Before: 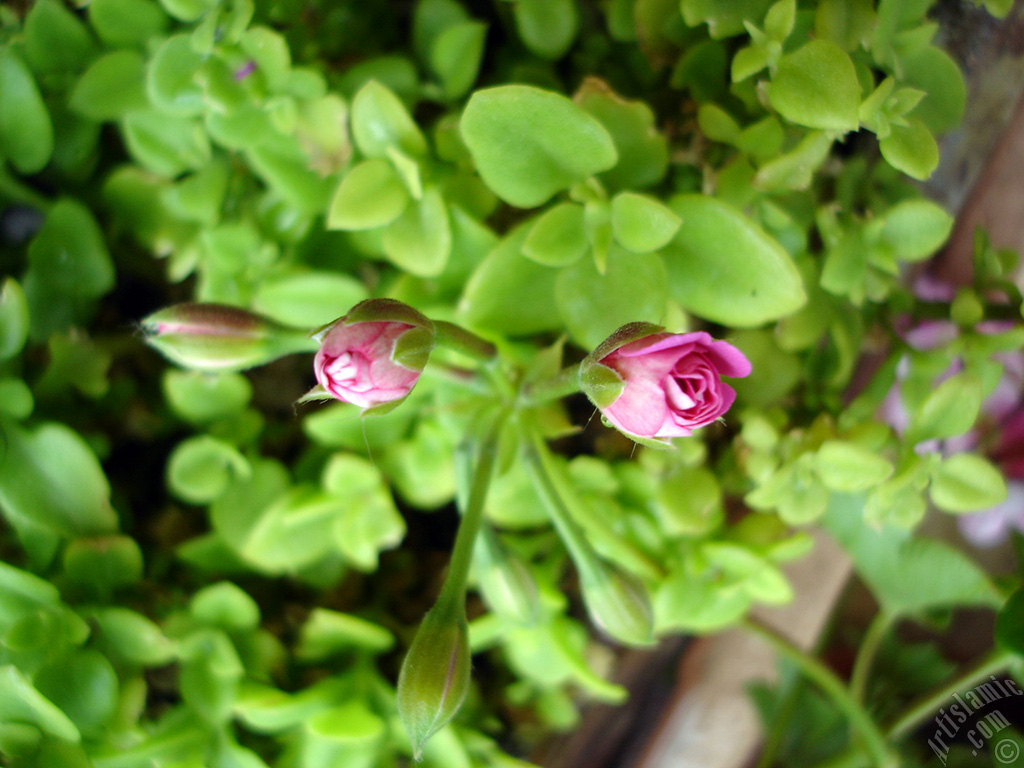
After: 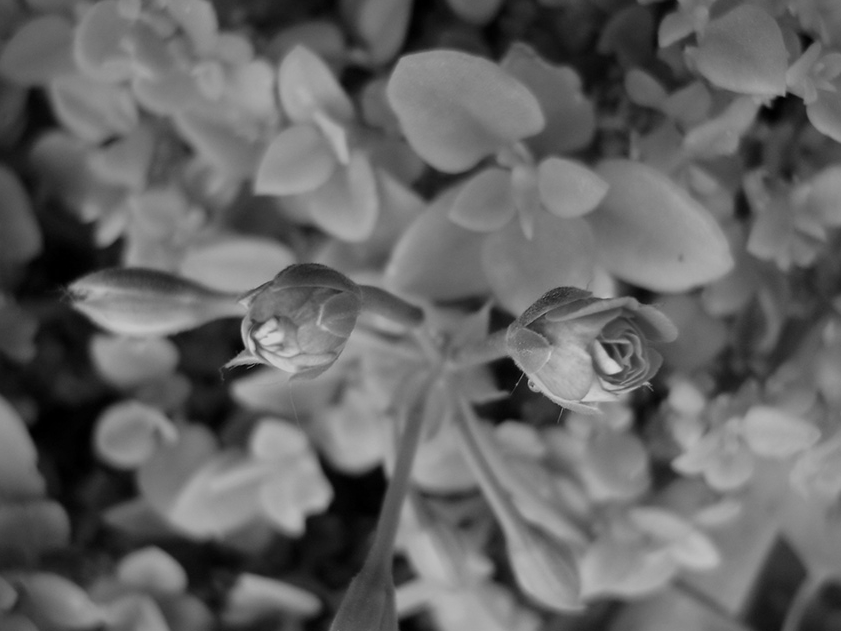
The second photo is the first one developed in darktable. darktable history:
velvia: on, module defaults
crop and rotate: left 7.196%, top 4.574%, right 10.605%, bottom 13.178%
monochrome: a 79.32, b 81.83, size 1.1
